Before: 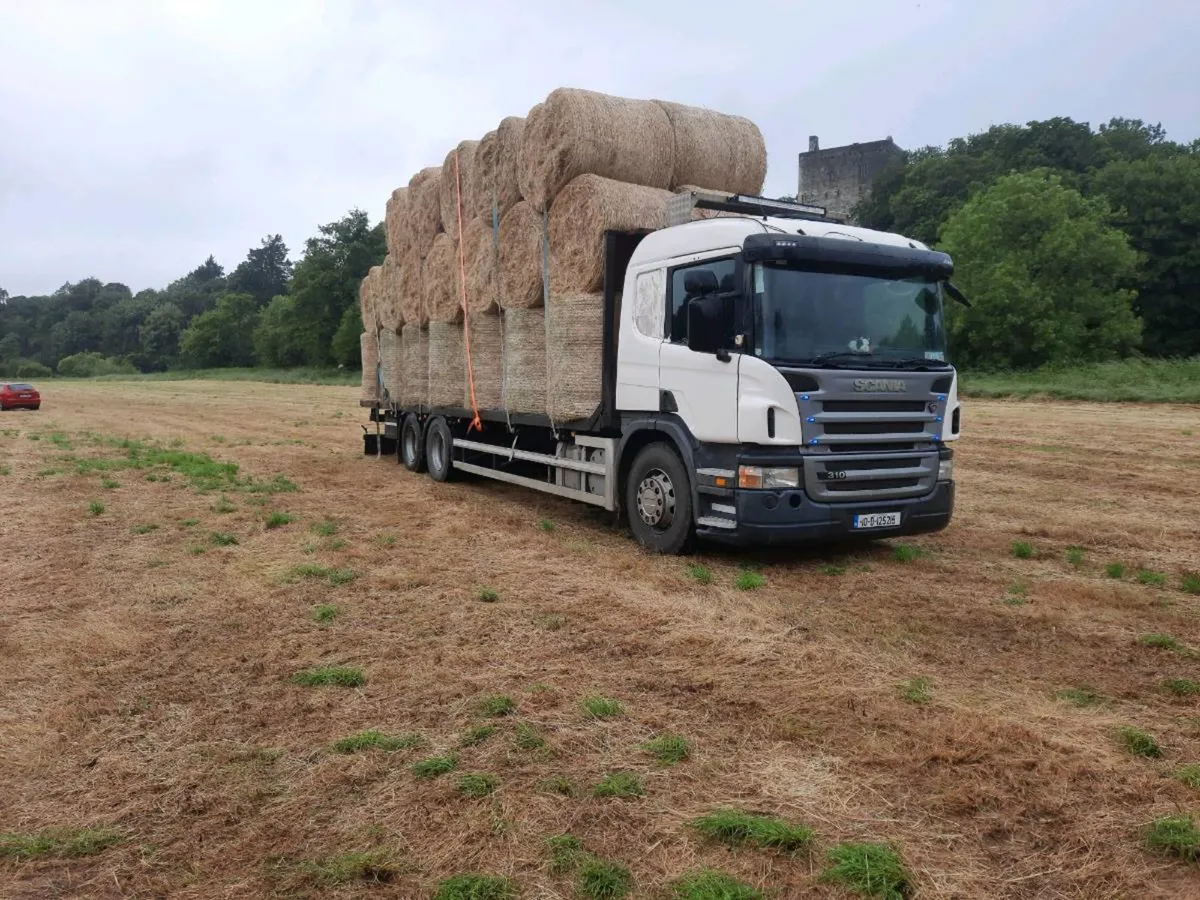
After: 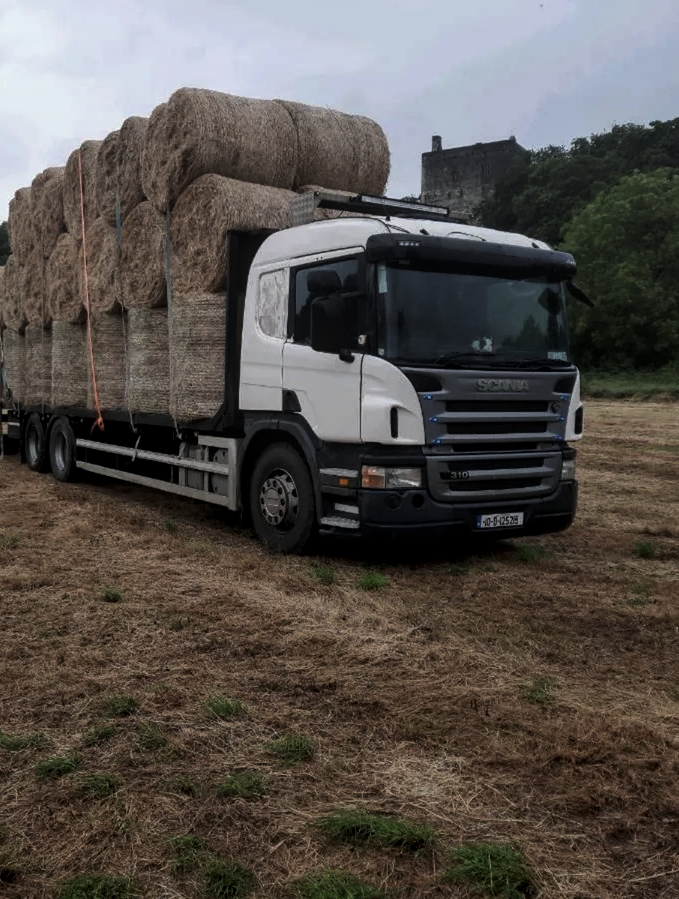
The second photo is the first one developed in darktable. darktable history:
local contrast: detail 117%
crop: left 31.458%, top 0%, right 11.876%
exposure: compensate highlight preservation false
levels: levels [0, 0.618, 1]
